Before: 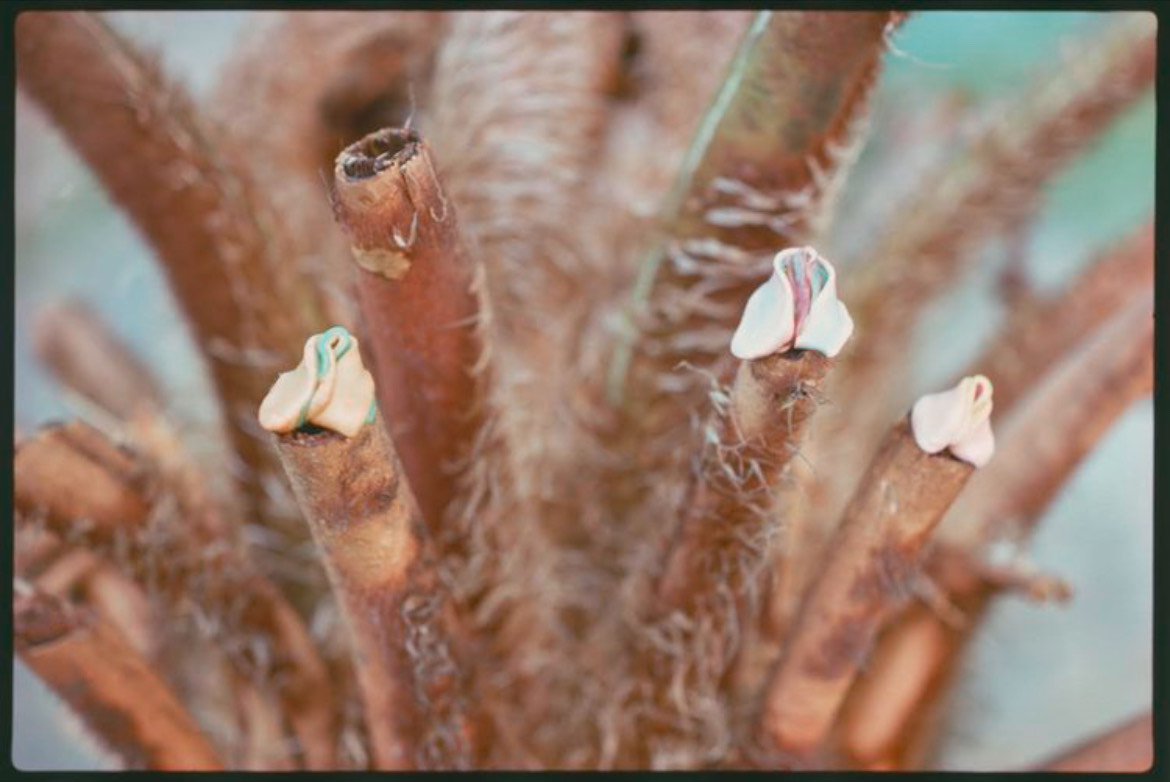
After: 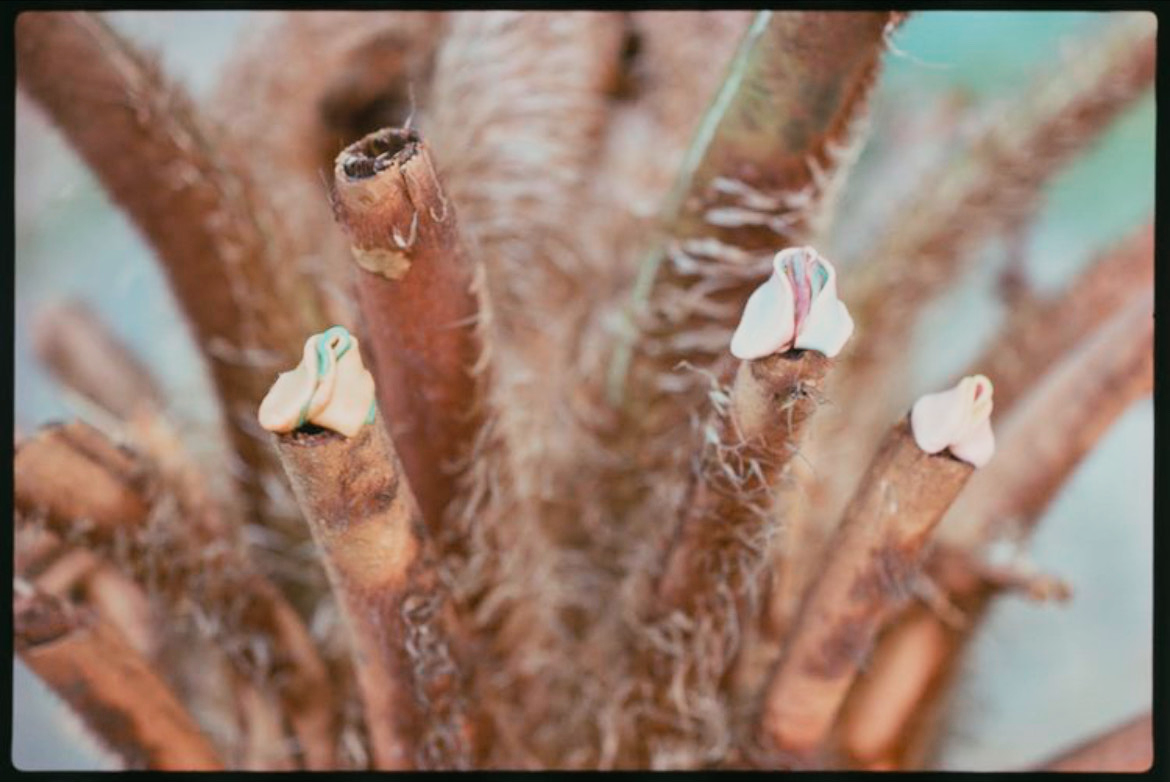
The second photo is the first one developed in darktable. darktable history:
filmic rgb: black relative exposure -16 EV, white relative exposure 5.31 EV, hardness 5.9, contrast 1.267
